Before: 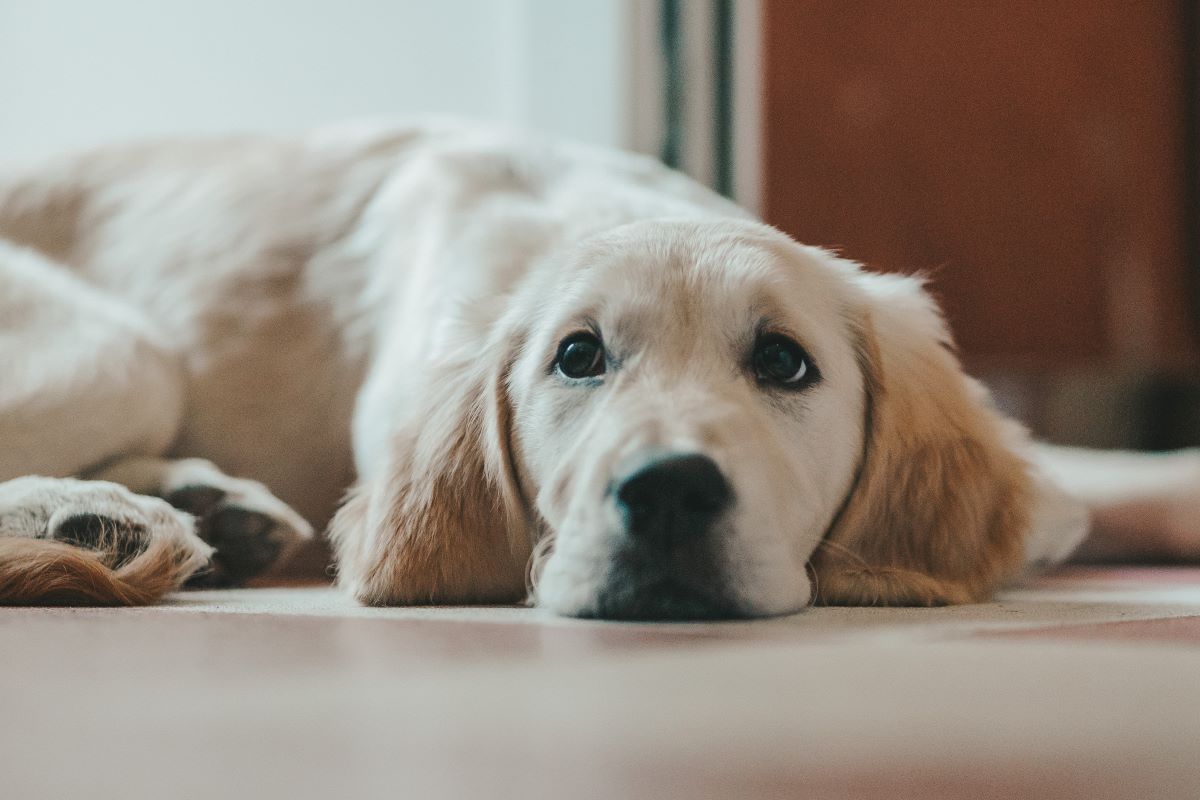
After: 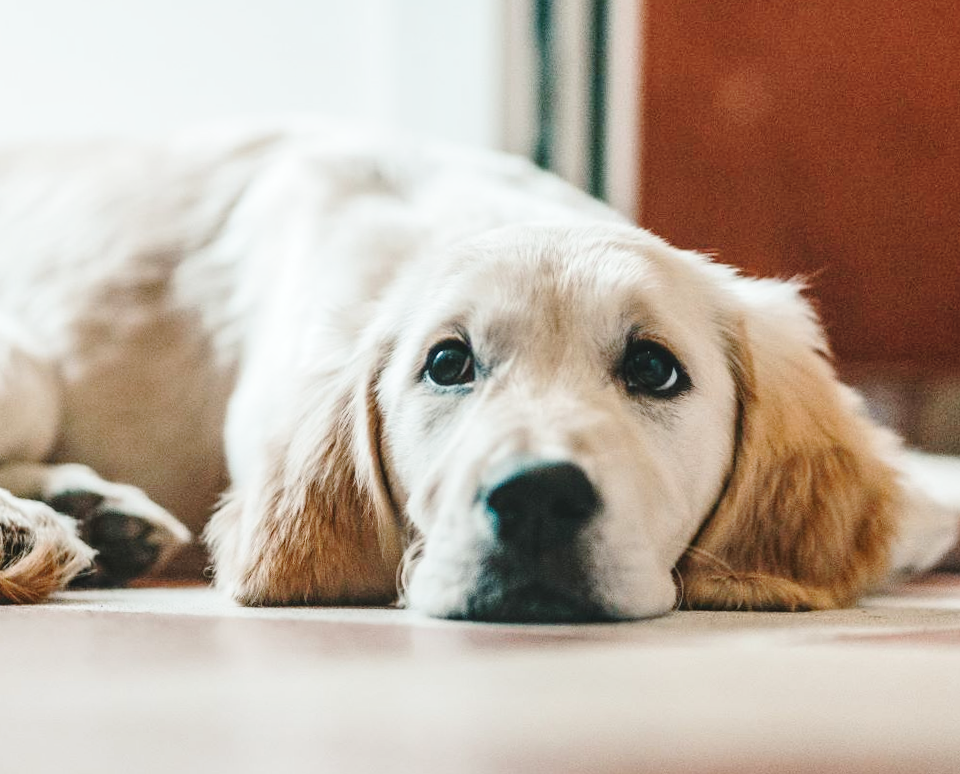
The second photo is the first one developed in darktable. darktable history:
rotate and perspective: rotation 0.074°, lens shift (vertical) 0.096, lens shift (horizontal) -0.041, crop left 0.043, crop right 0.952, crop top 0.024, crop bottom 0.979
base curve: curves: ch0 [(0, 0) (0.028, 0.03) (0.121, 0.232) (0.46, 0.748) (0.859, 0.968) (1, 1)], preserve colors none
tone equalizer: on, module defaults
crop: left 8.026%, right 7.374%
local contrast: highlights 55%, shadows 52%, detail 130%, midtone range 0.452
